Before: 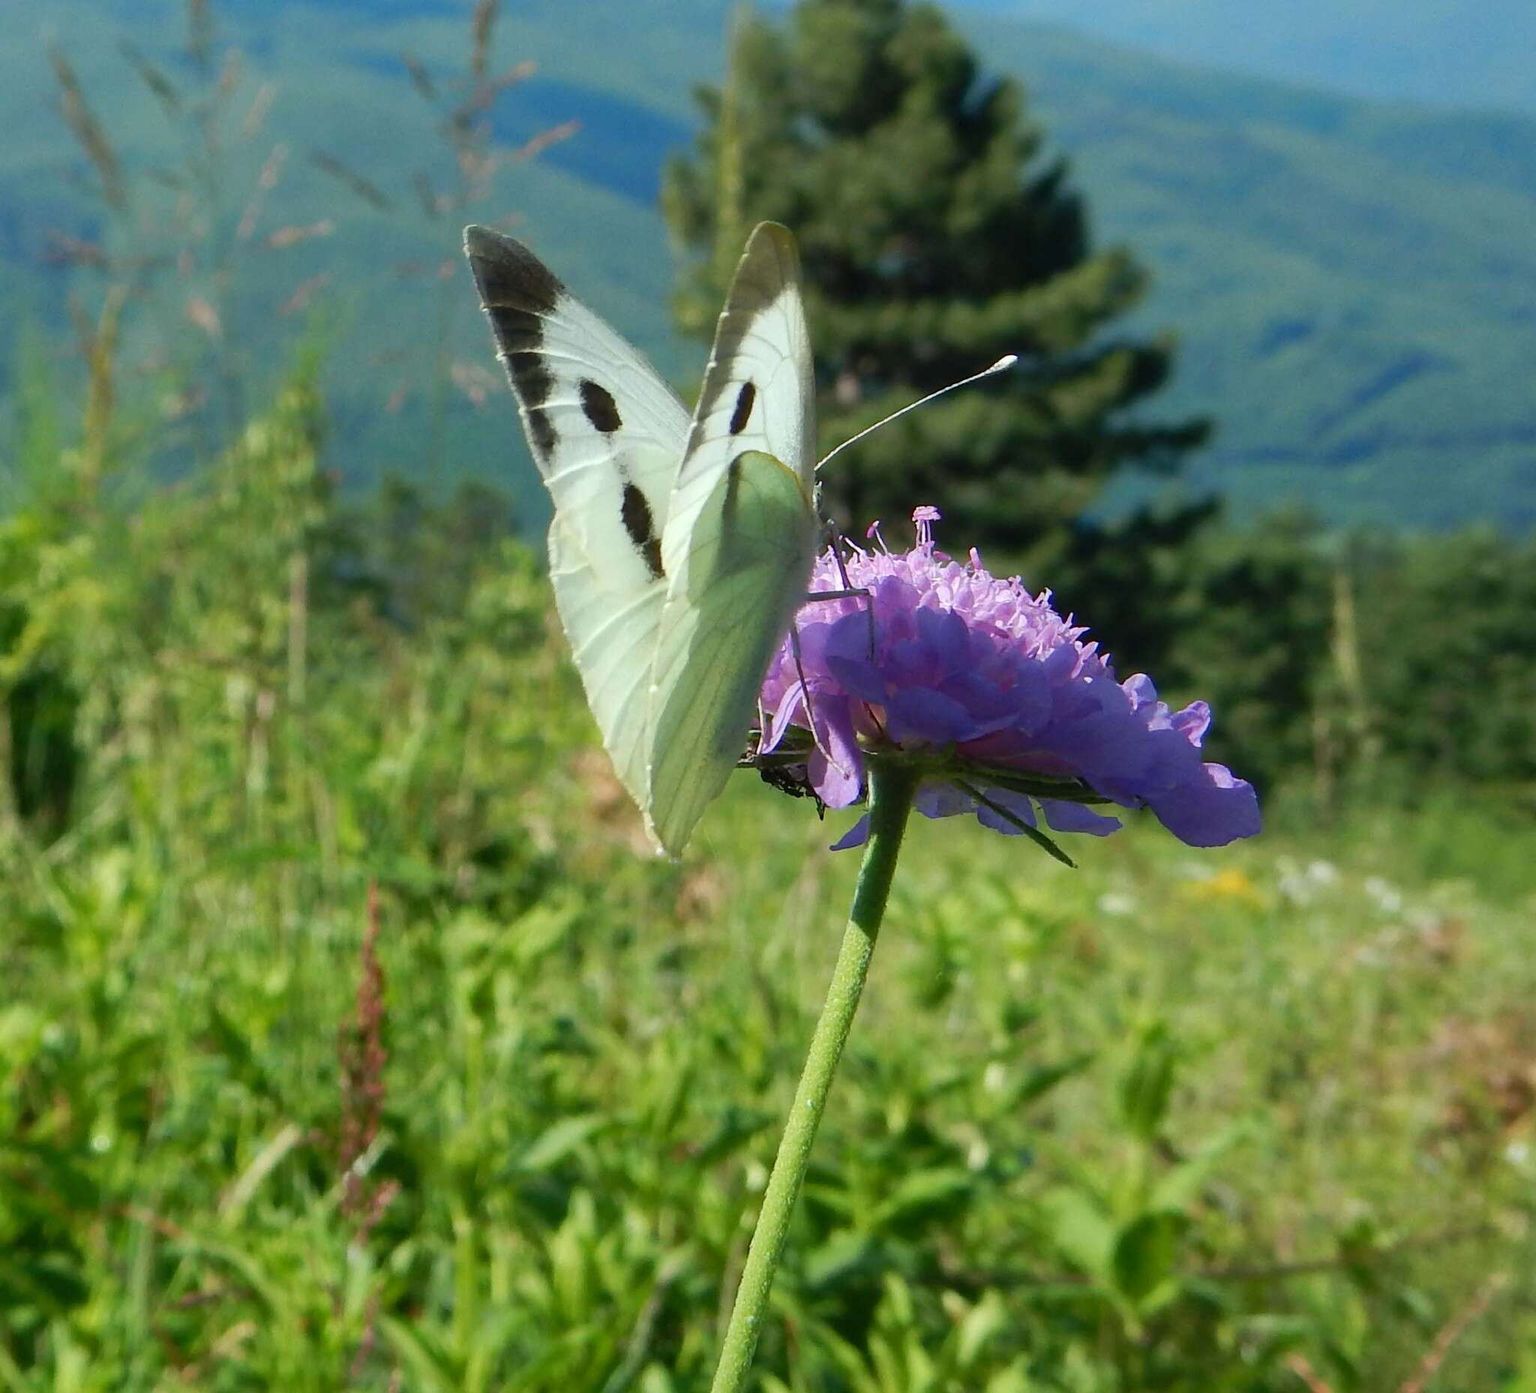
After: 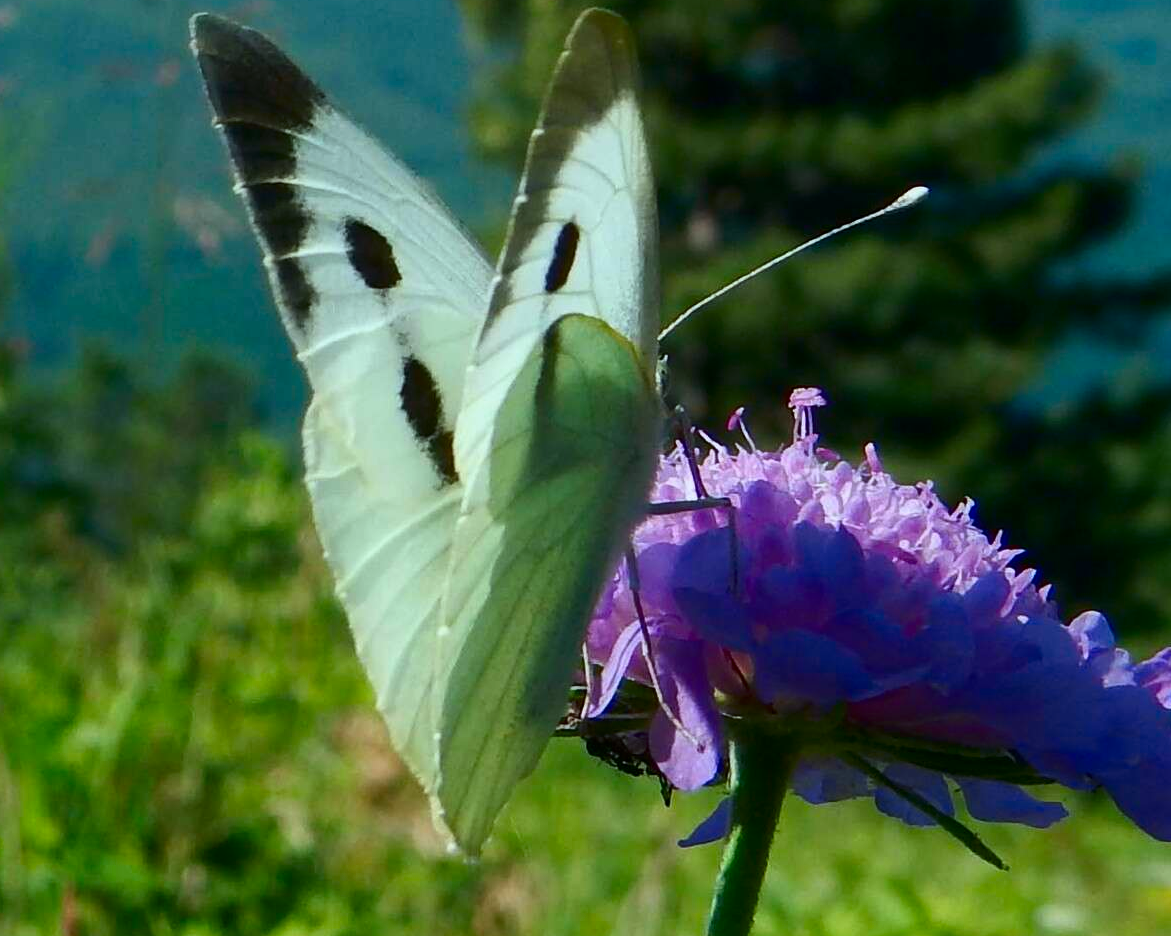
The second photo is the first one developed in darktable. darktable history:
exposure: exposure -0.157 EV, compensate highlight preservation false
contrast brightness saturation: contrast 0.12, brightness -0.12, saturation 0.2
color calibration: output R [1.003, 0.027, -0.041, 0], output G [-0.018, 1.043, -0.038, 0], output B [0.071, -0.086, 1.017, 0], illuminant as shot in camera, x 0.359, y 0.362, temperature 4570.54 K
crop: left 20.932%, top 15.471%, right 21.848%, bottom 34.081%
